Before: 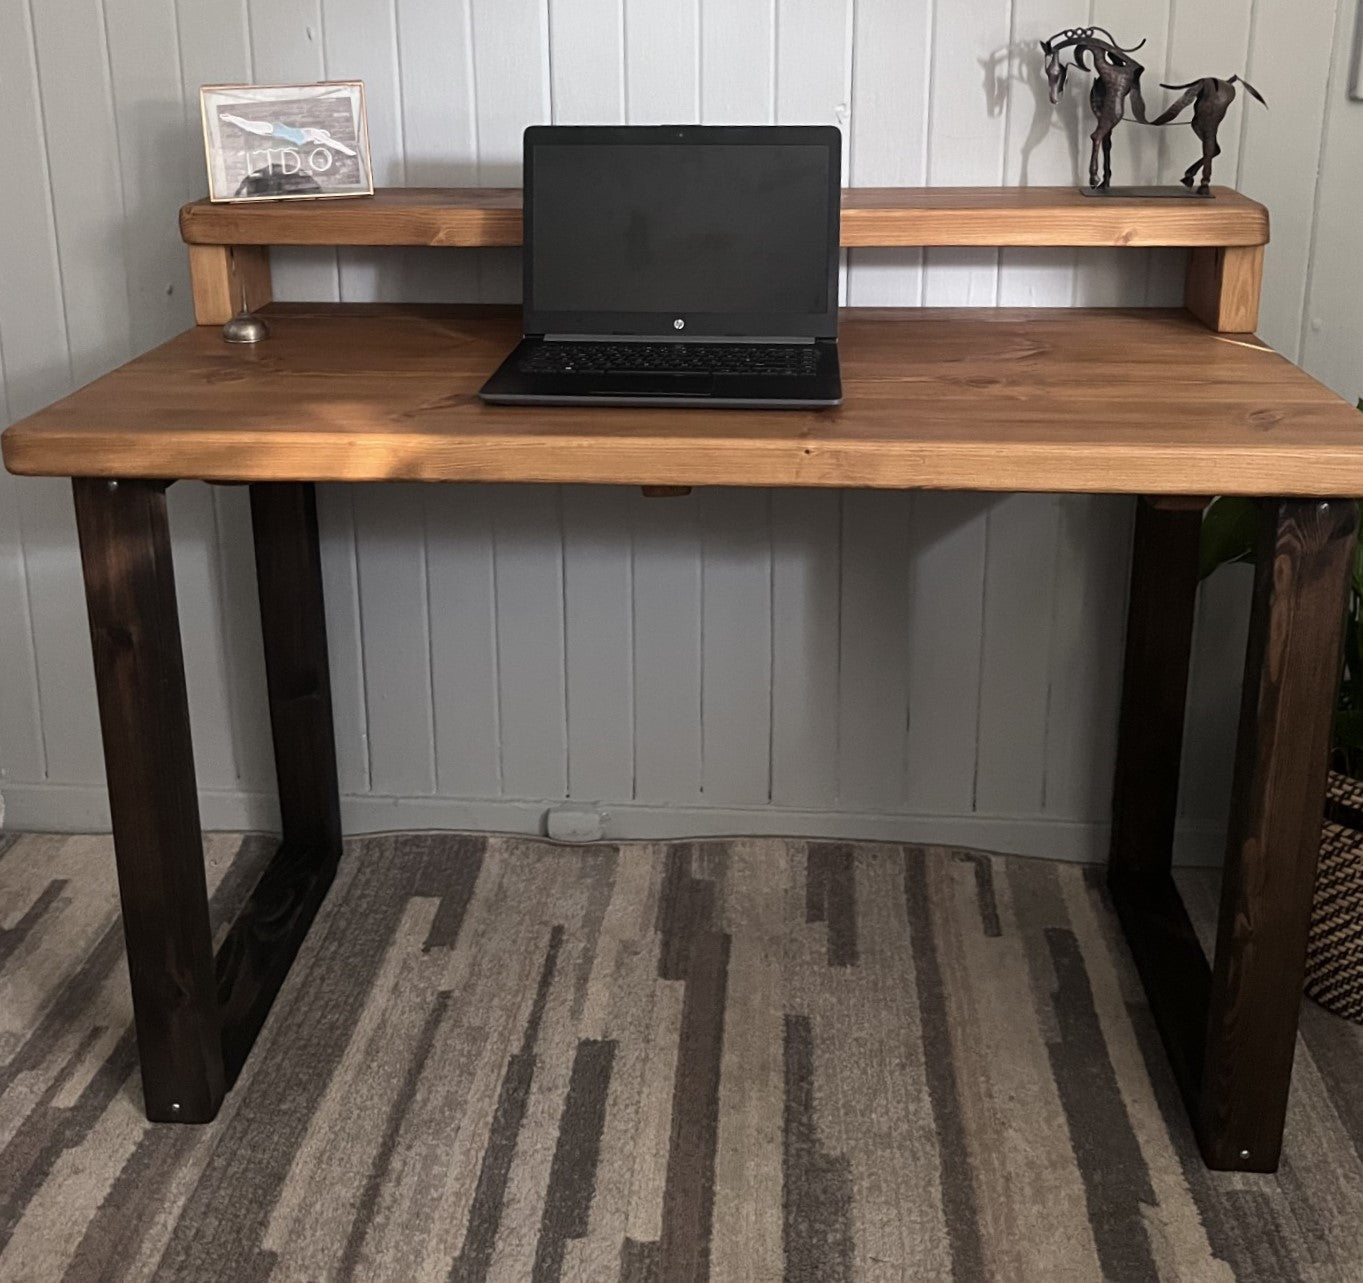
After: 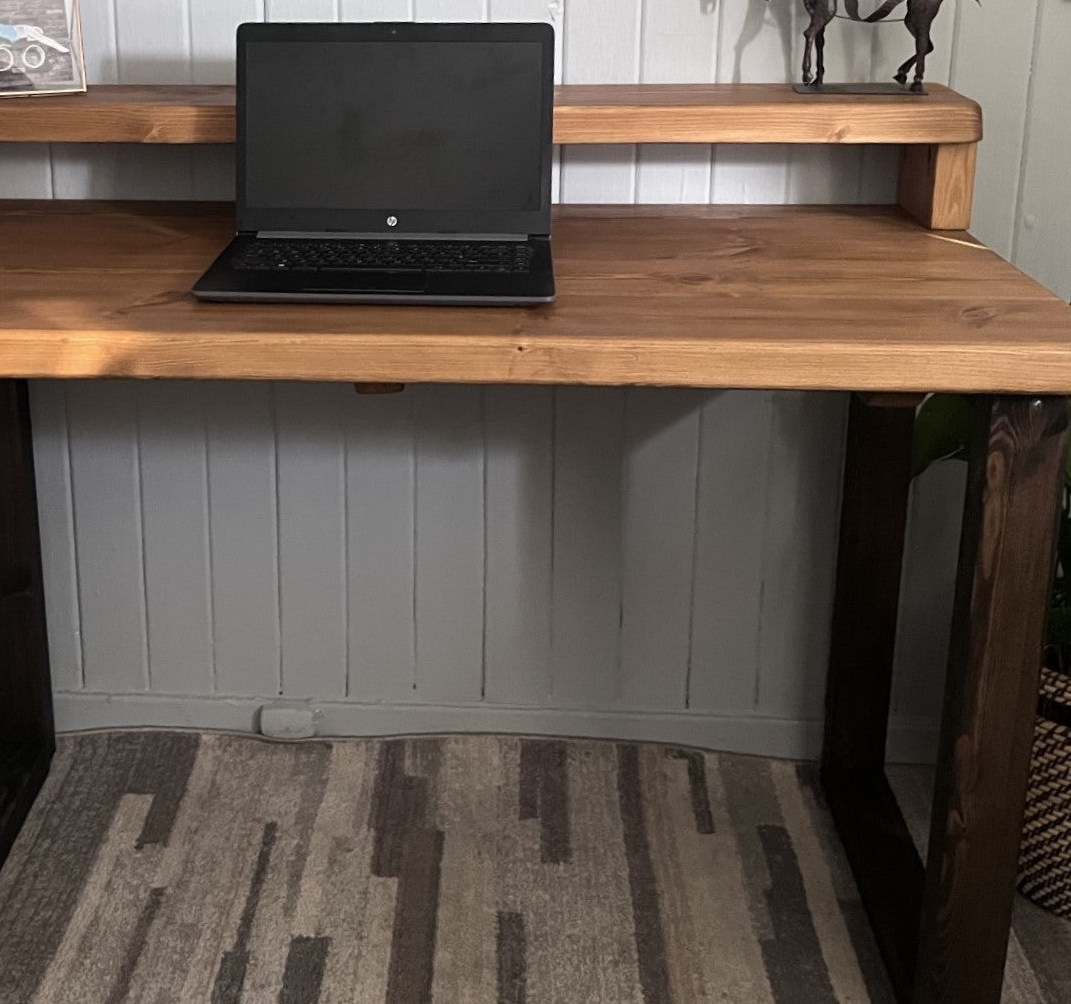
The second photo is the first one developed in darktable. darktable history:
crop and rotate: left 21.067%, top 8.087%, right 0.323%, bottom 13.635%
